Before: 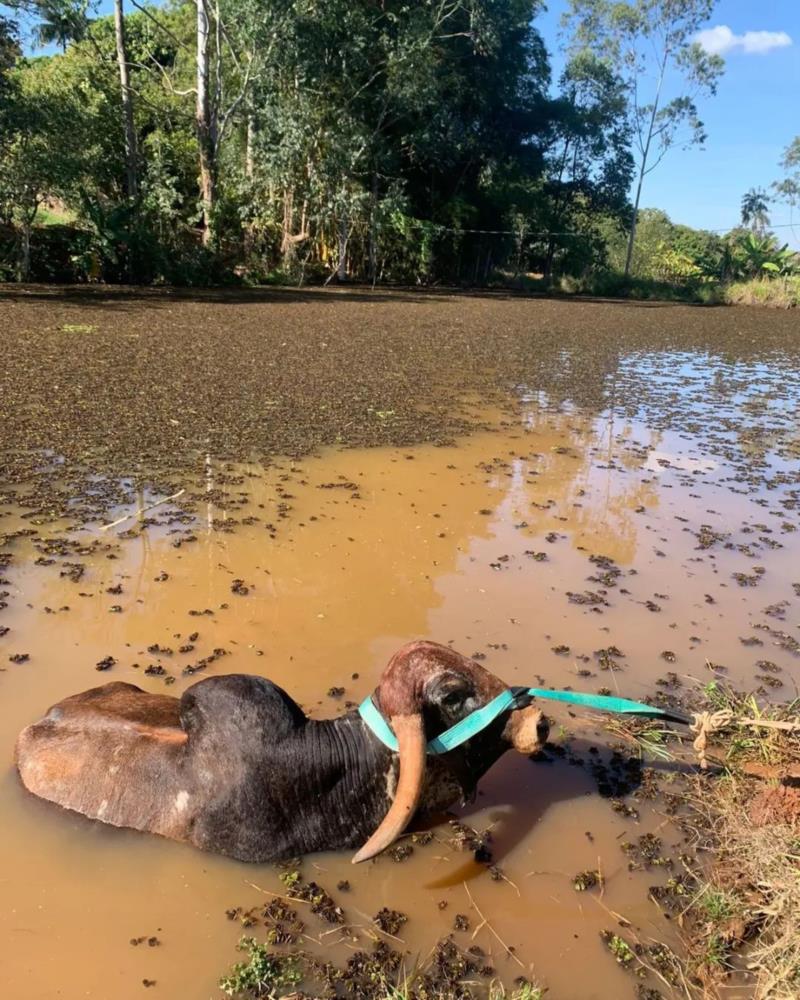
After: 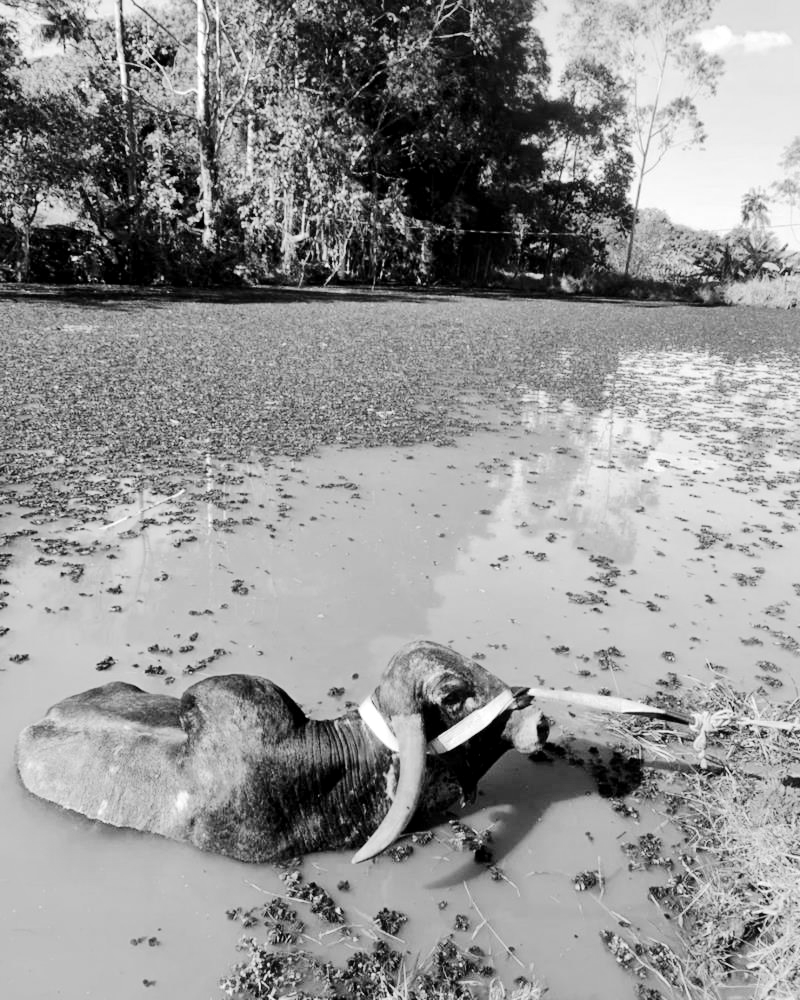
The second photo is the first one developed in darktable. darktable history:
tone equalizer: -7 EV 0.153 EV, -6 EV 0.573 EV, -5 EV 1.18 EV, -4 EV 1.37 EV, -3 EV 1.18 EV, -2 EV 0.6 EV, -1 EV 0.167 EV, edges refinement/feathering 500, mask exposure compensation -1.57 EV, preserve details no
local contrast: mode bilateral grid, contrast 20, coarseness 49, detail 139%, midtone range 0.2
color calibration: output gray [0.21, 0.42, 0.37, 0], illuminant custom, x 0.368, y 0.373, temperature 4344.78 K, saturation algorithm version 1 (2020)
